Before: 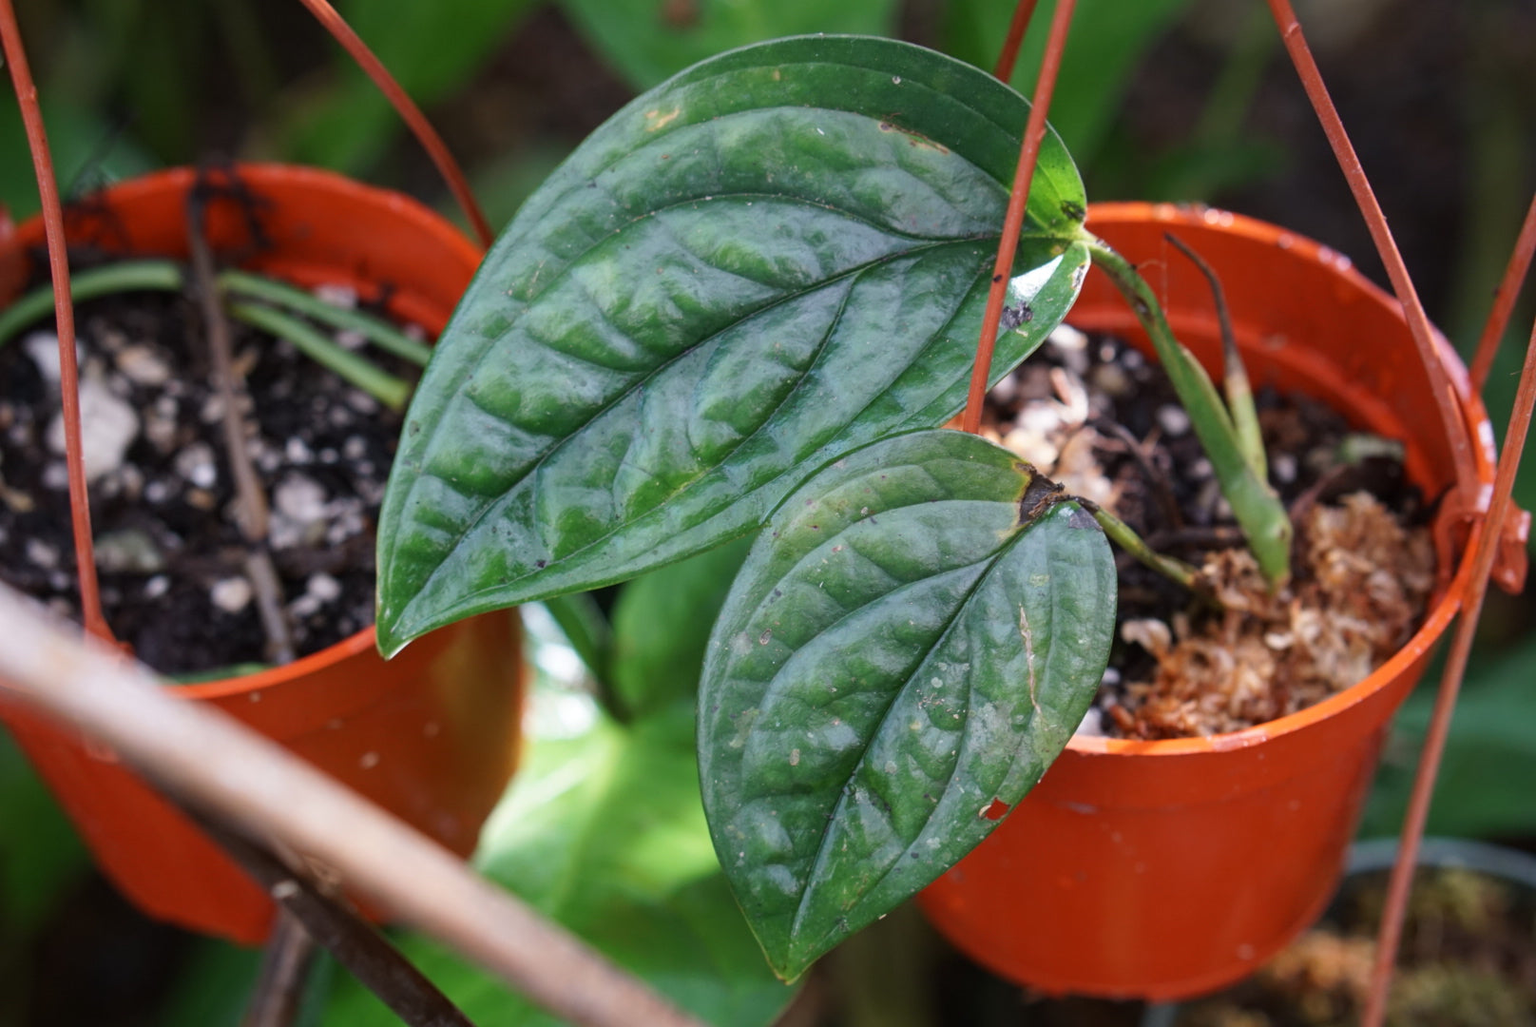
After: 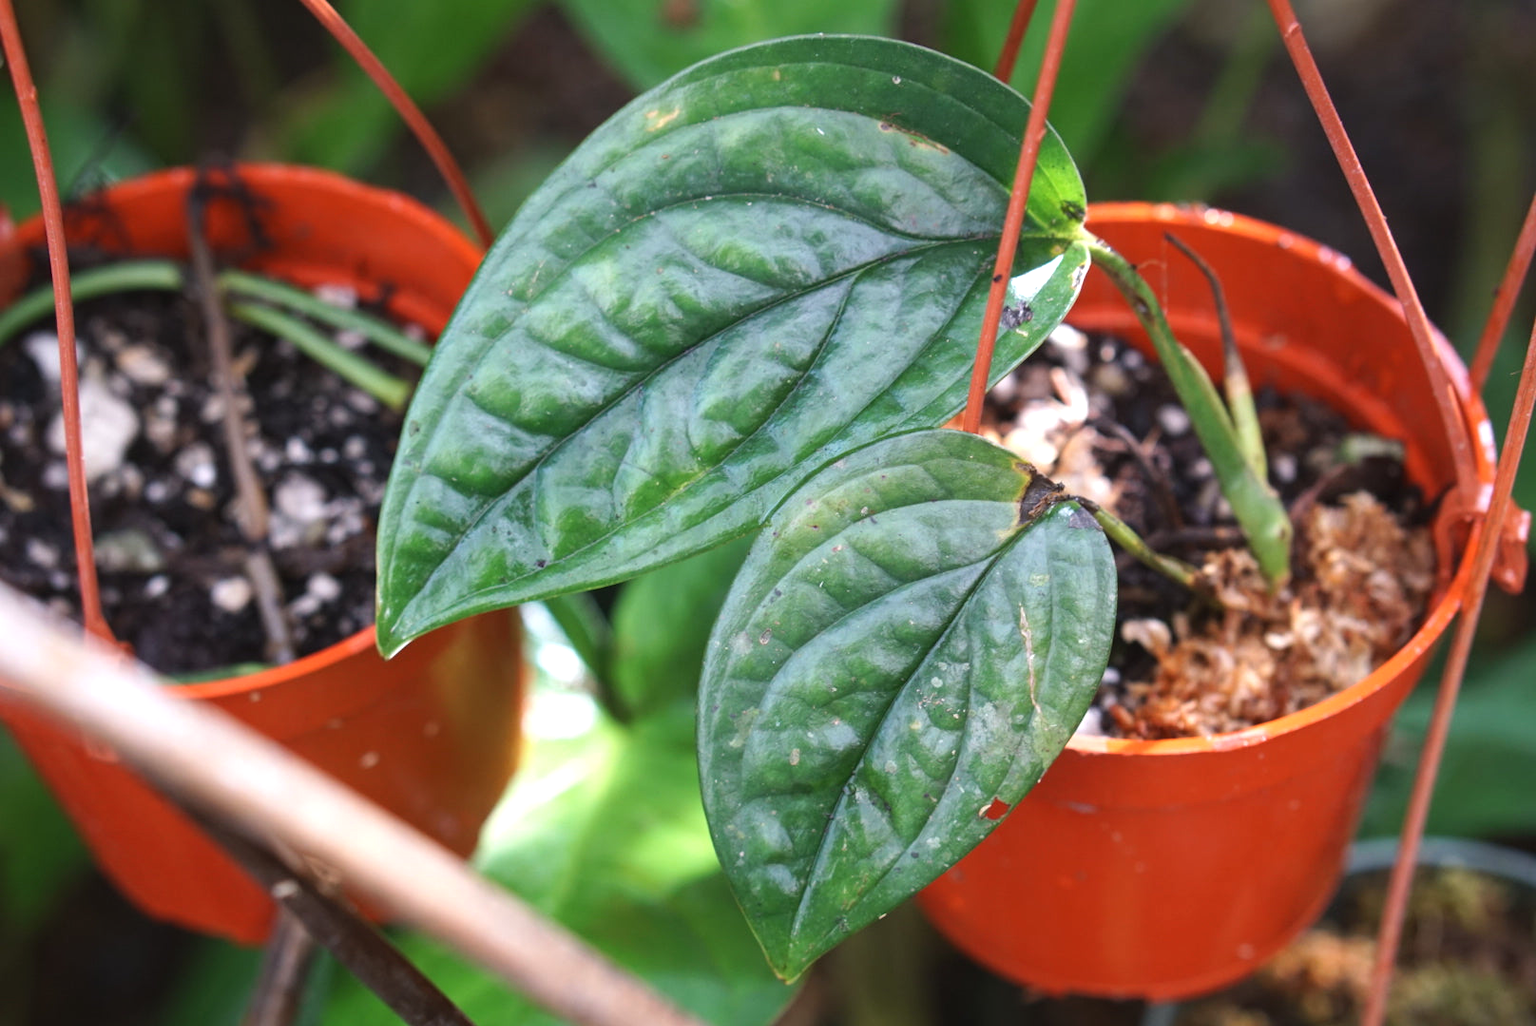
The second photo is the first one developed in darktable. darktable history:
exposure: black level correction -0.002, exposure 0.542 EV, compensate highlight preservation false
